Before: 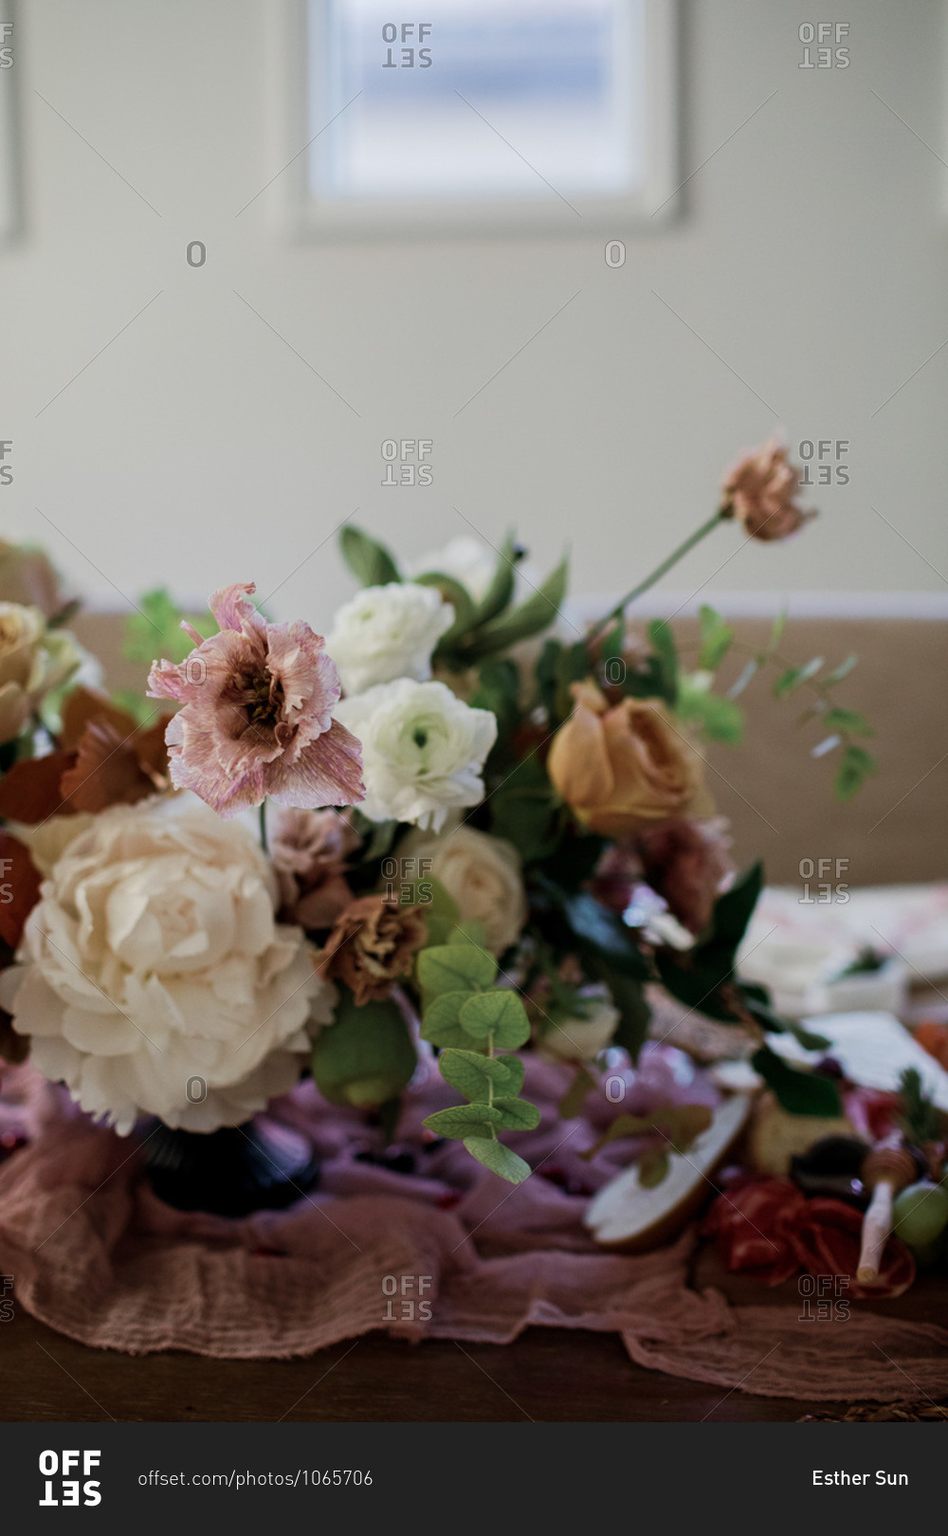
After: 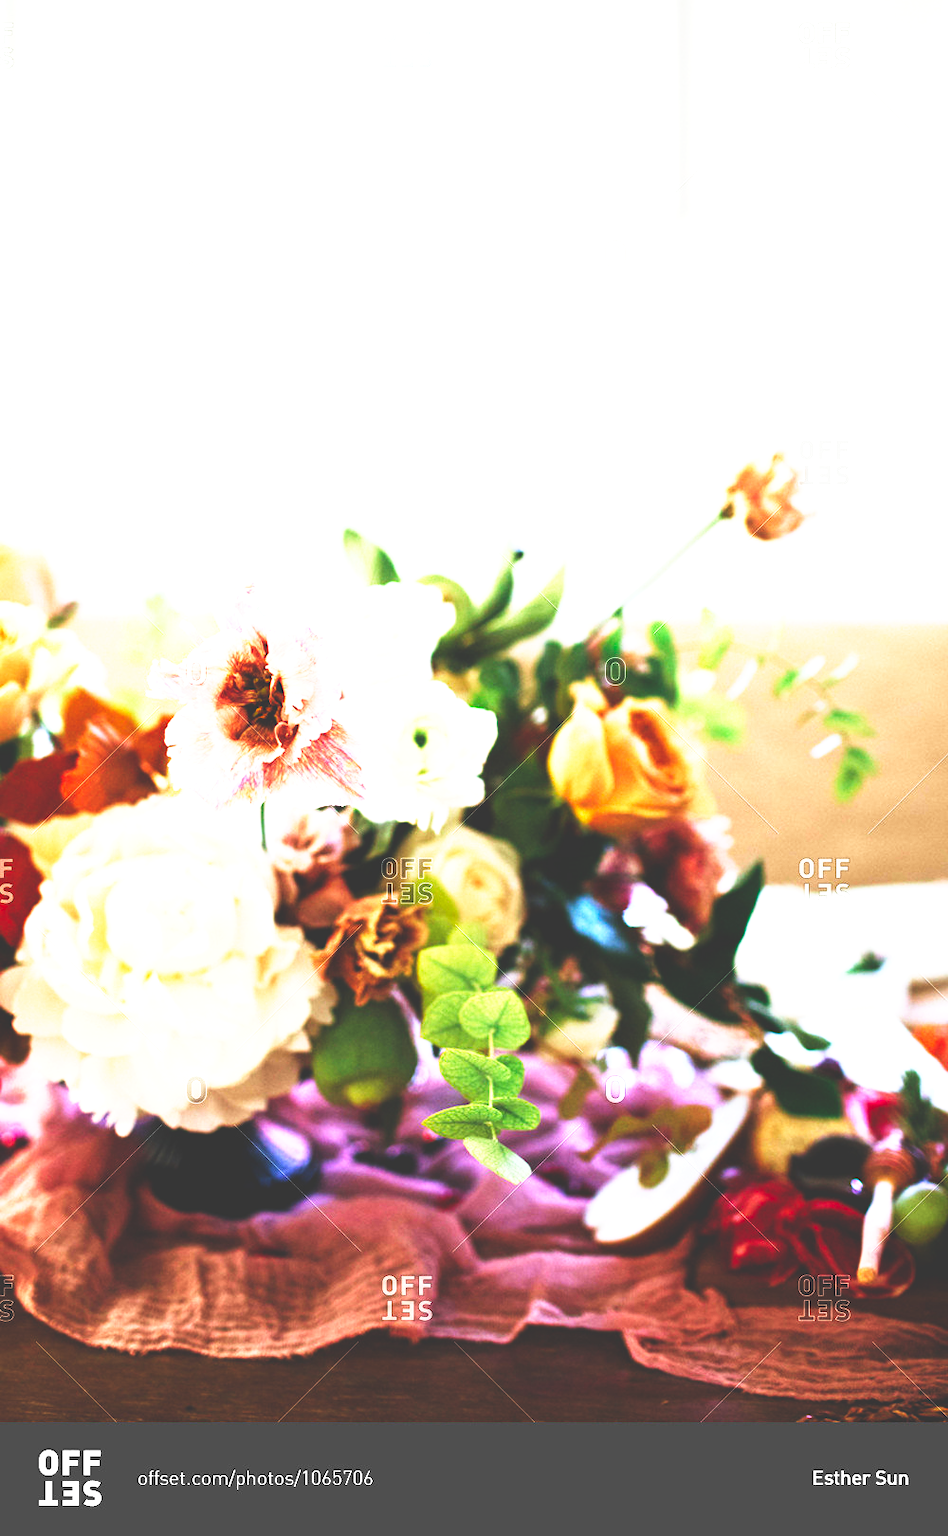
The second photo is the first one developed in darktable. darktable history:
color correction: highlights b* -0.015, saturation 1.29
exposure: black level correction 0, exposure 2.093 EV, compensate exposure bias true, compensate highlight preservation false
base curve: curves: ch0 [(0, 0.036) (0.007, 0.037) (0.604, 0.887) (1, 1)], preserve colors none
